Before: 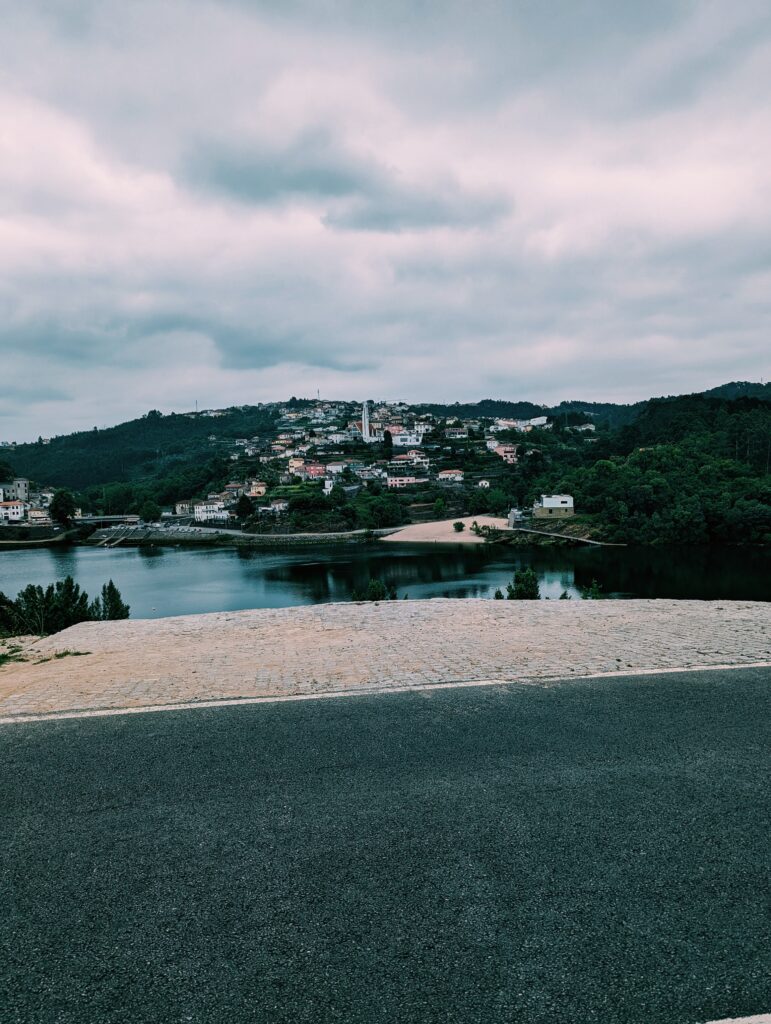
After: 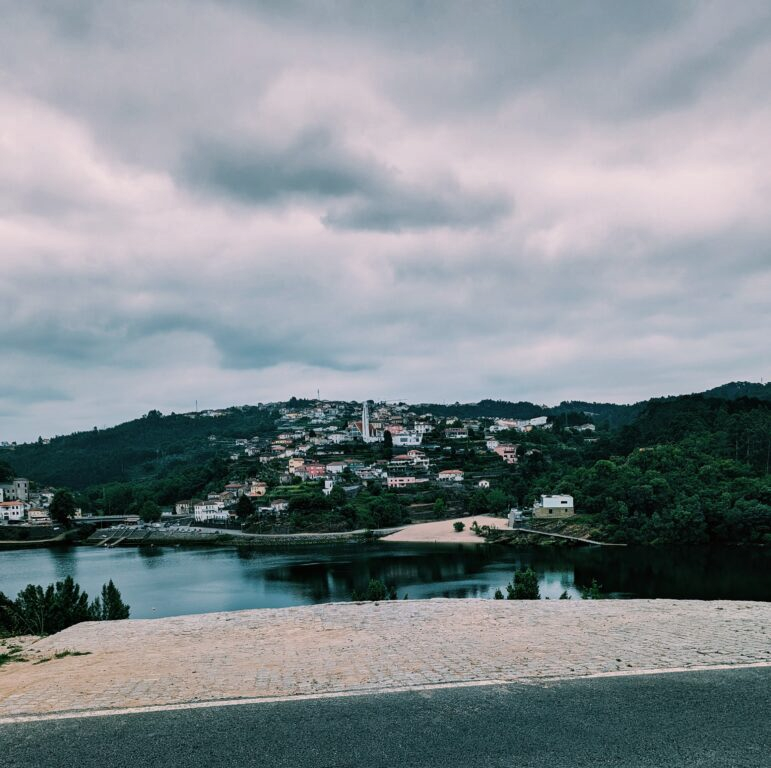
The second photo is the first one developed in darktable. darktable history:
shadows and highlights: highlights color adjustment 0%, low approximation 0.01, soften with gaussian
crop: bottom 24.988%
